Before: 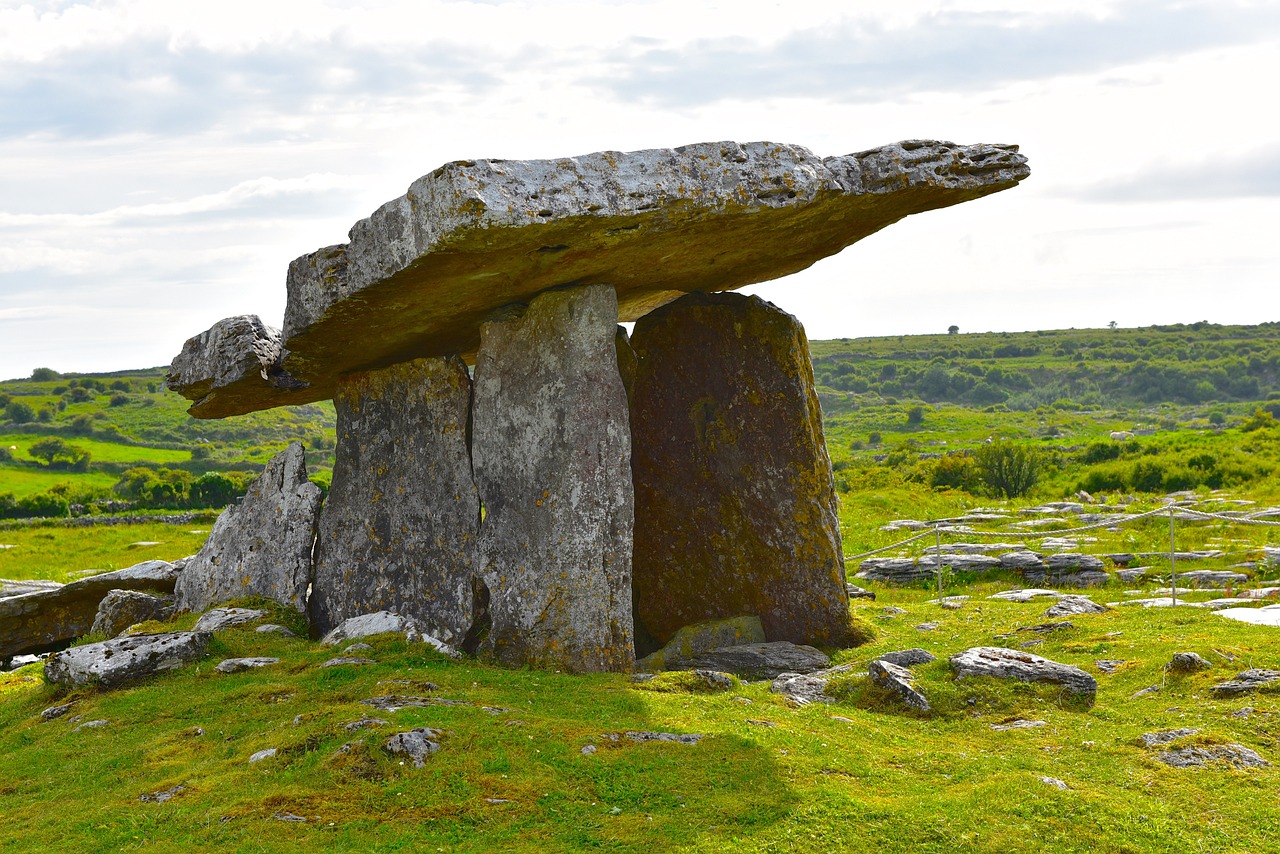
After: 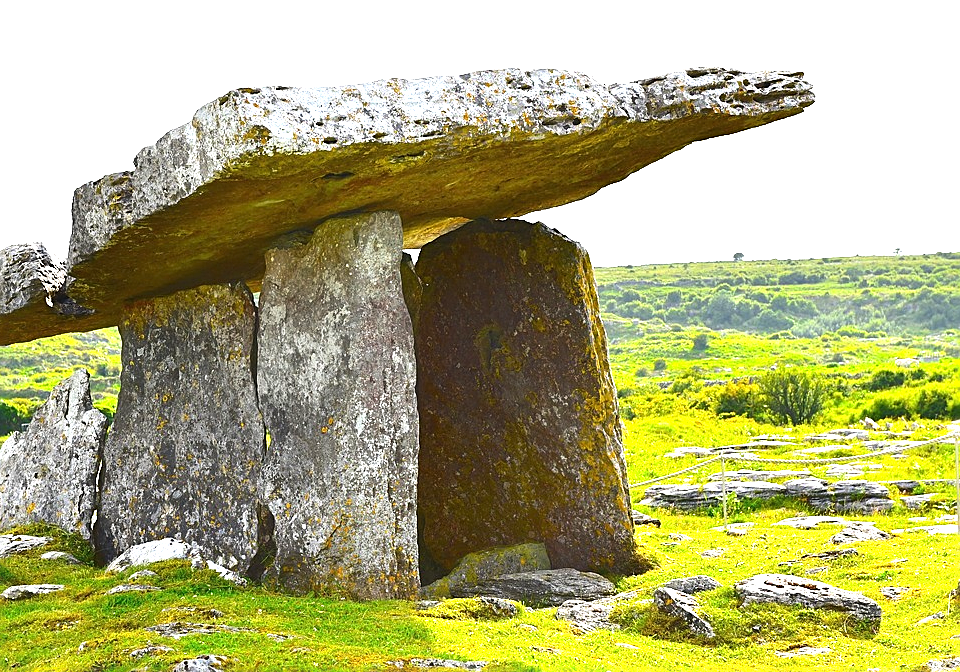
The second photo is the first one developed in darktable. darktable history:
sharpen: on, module defaults
exposure: black level correction 0, exposure 1.1 EV, compensate exposure bias true, compensate highlight preservation false
crop: left 16.8%, top 8.57%, right 8.189%, bottom 12.627%
tone equalizer: -8 EV -0.789 EV, -7 EV -0.7 EV, -6 EV -0.597 EV, -5 EV -0.365 EV, -3 EV 0.393 EV, -2 EV 0.6 EV, -1 EV 0.677 EV, +0 EV 0.781 EV, edges refinement/feathering 500, mask exposure compensation -1.57 EV, preserve details guided filter
contrast equalizer: octaves 7, y [[0.5, 0.542, 0.583, 0.625, 0.667, 0.708], [0.5 ×6], [0.5 ×6], [0, 0.033, 0.067, 0.1, 0.133, 0.167], [0, 0.05, 0.1, 0.15, 0.2, 0.25]], mix -0.216
